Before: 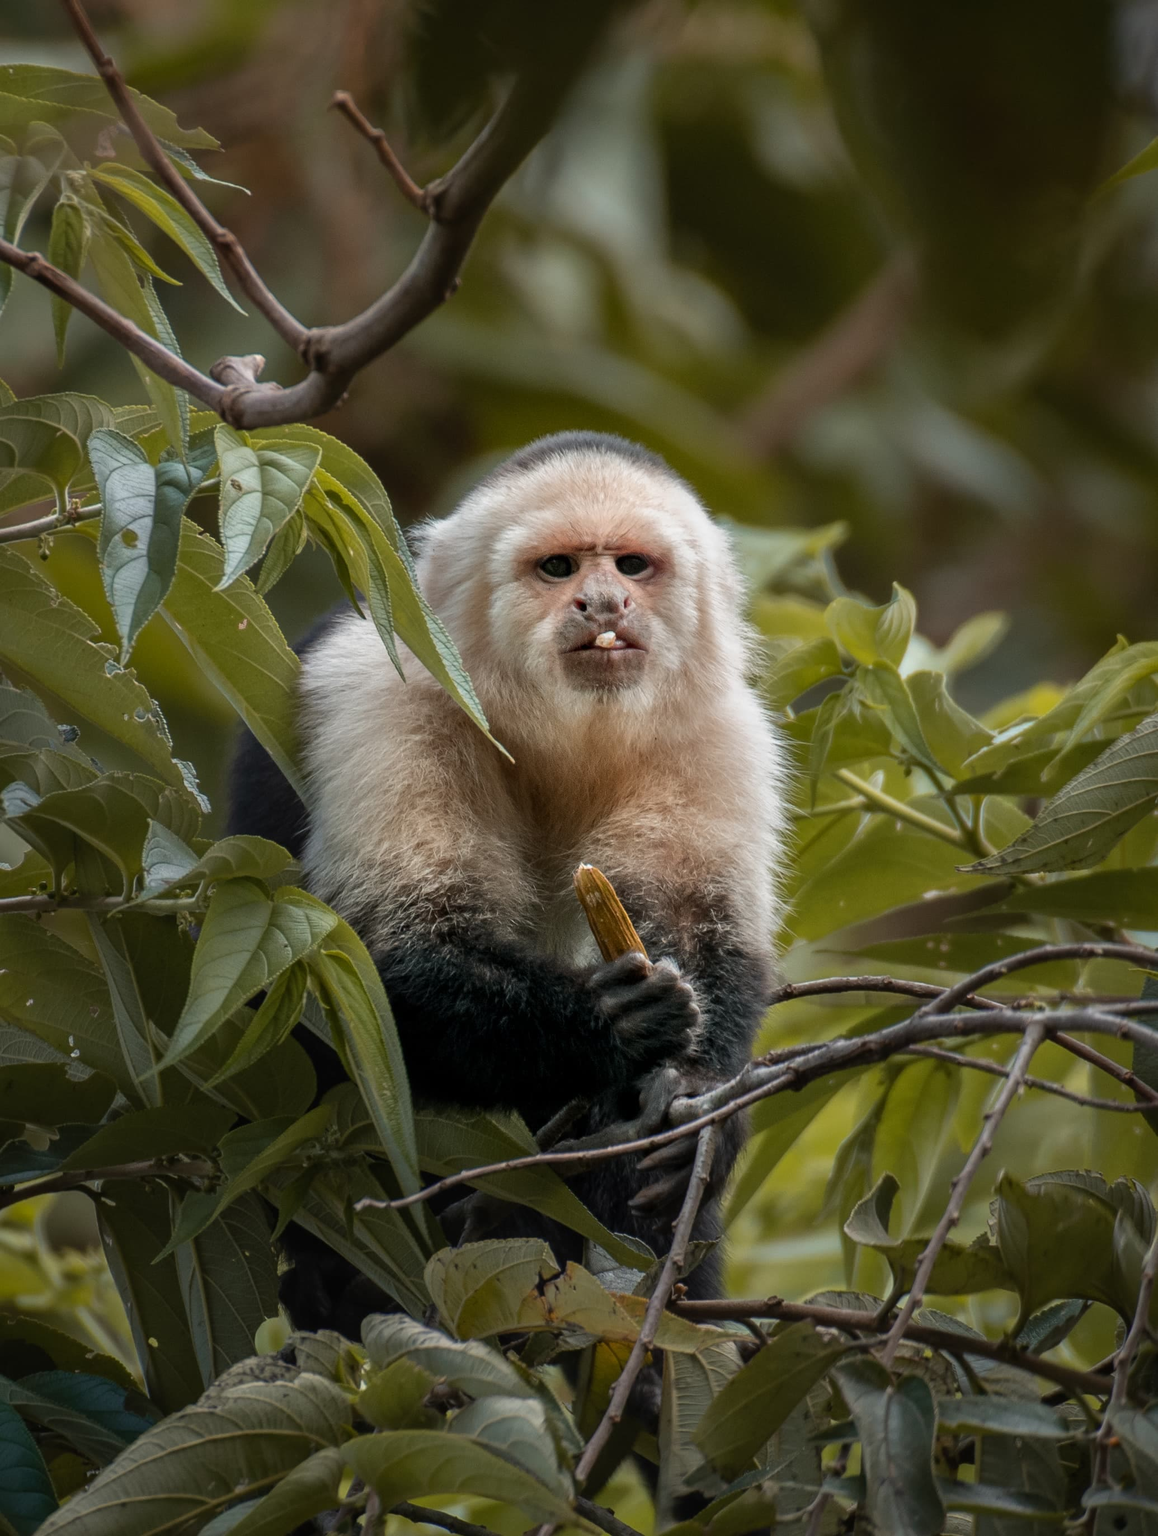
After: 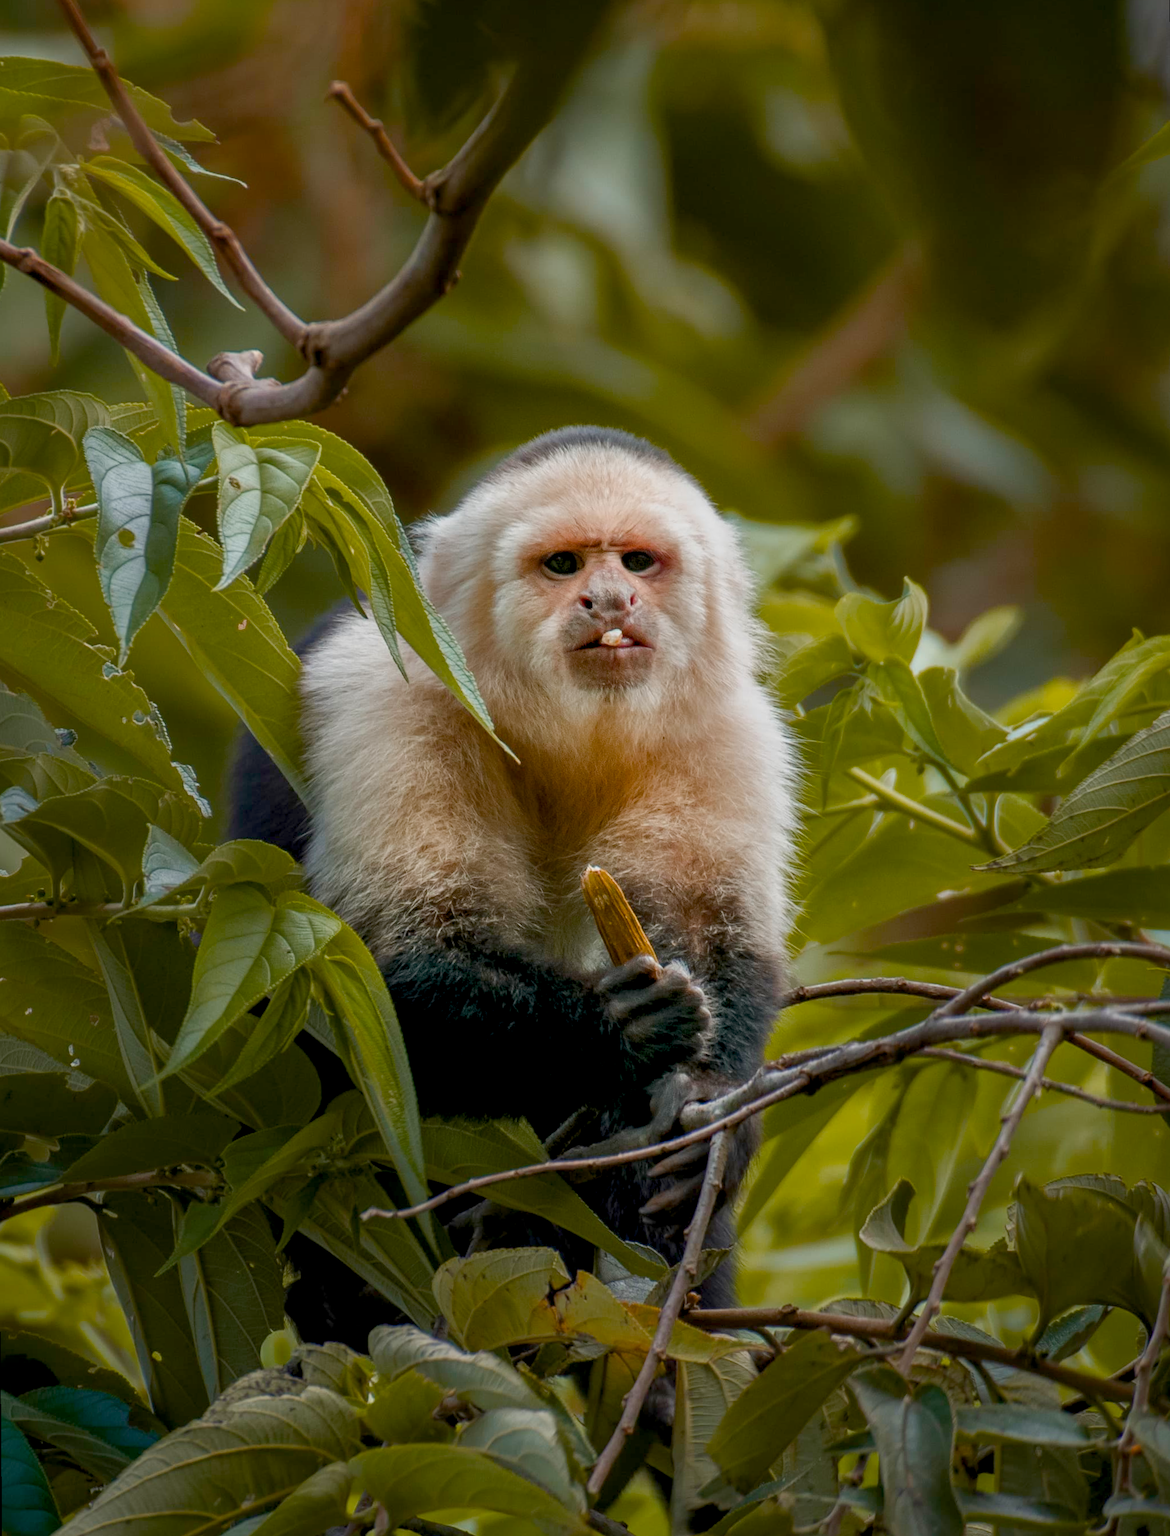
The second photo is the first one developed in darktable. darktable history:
color balance rgb: global offset › luminance -0.5%, perceptual saturation grading › highlights -17.77%, perceptual saturation grading › mid-tones 33.1%, perceptual saturation grading › shadows 50.52%, perceptual brilliance grading › highlights 10.8%, perceptual brilliance grading › shadows -10.8%, global vibrance 24.22%, contrast -25%
rotate and perspective: rotation -0.45°, automatic cropping original format, crop left 0.008, crop right 0.992, crop top 0.012, crop bottom 0.988
